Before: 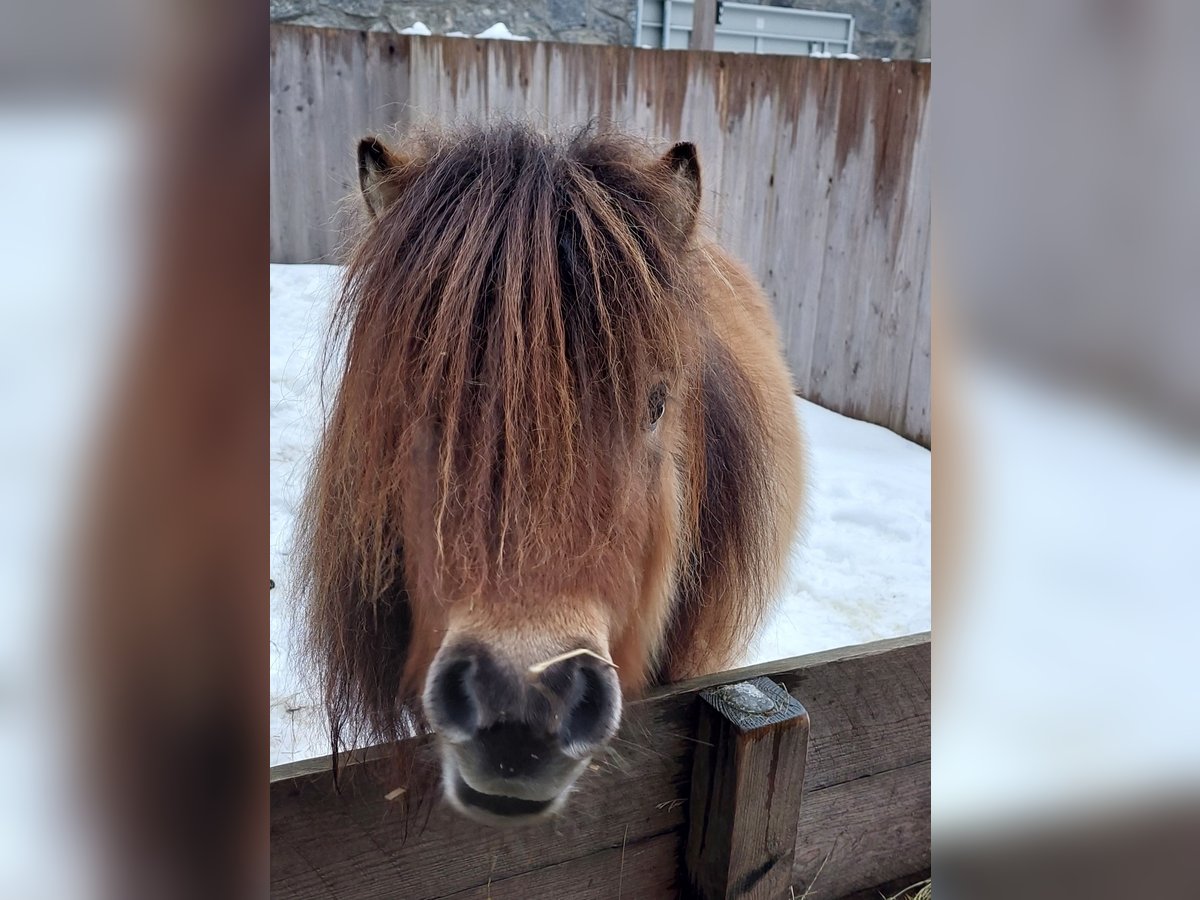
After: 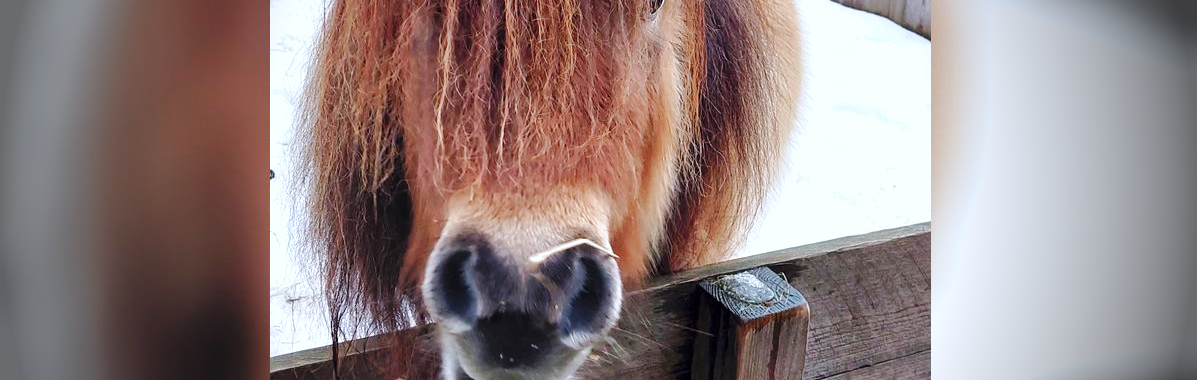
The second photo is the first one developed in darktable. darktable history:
crop: top 45.57%, bottom 12.145%
exposure: exposure 0.494 EV, compensate highlight preservation false
shadows and highlights: on, module defaults
base curve: curves: ch0 [(0, 0) (0.036, 0.025) (0.121, 0.166) (0.206, 0.329) (0.605, 0.79) (1, 1)], preserve colors none
color correction: highlights a* -0.104, highlights b* -5.43, shadows a* -0.124, shadows b* -0.127
vignetting: fall-off start 64.78%, brightness -0.857, width/height ratio 0.873
